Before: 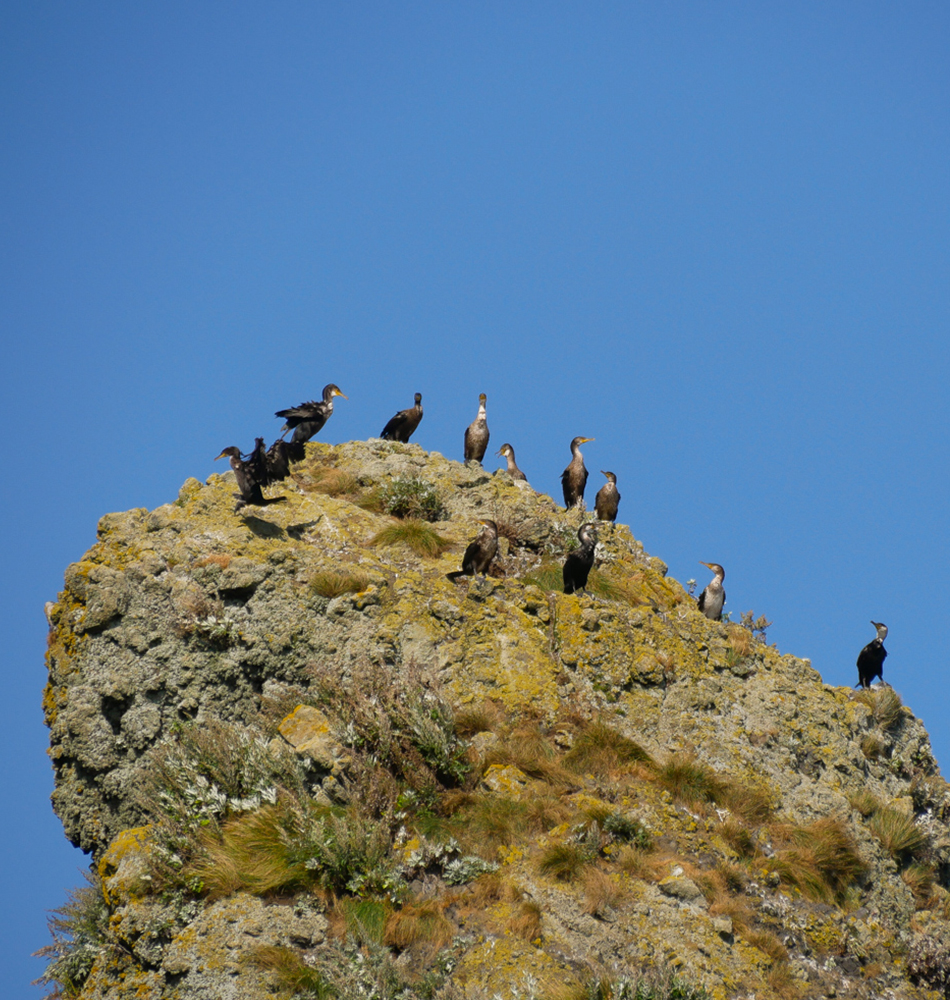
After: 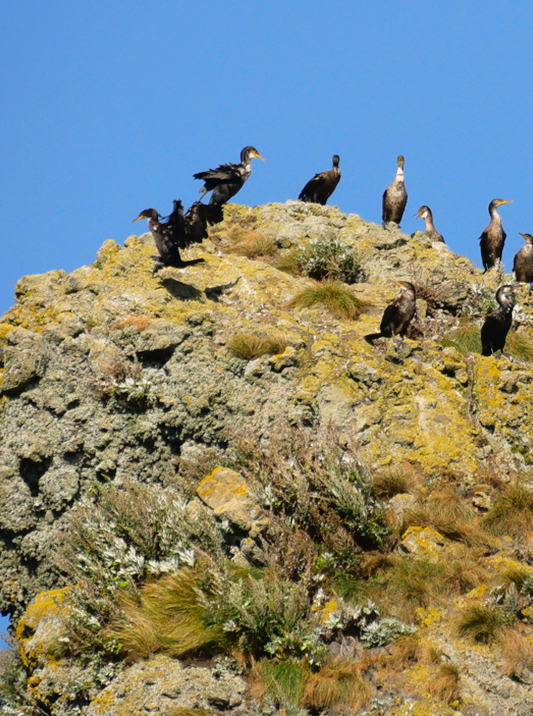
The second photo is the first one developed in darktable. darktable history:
crop: left 8.652%, top 23.885%, right 35.152%, bottom 4.483%
tone curve: curves: ch0 [(0, 0.013) (0.129, 0.1) (0.327, 0.382) (0.489, 0.573) (0.66, 0.748) (0.858, 0.926) (1, 0.977)]; ch1 [(0, 0) (0.353, 0.344) (0.45, 0.46) (0.498, 0.495) (0.521, 0.506) (0.563, 0.559) (0.592, 0.585) (0.657, 0.655) (1, 1)]; ch2 [(0, 0) (0.333, 0.346) (0.375, 0.375) (0.427, 0.44) (0.5, 0.501) (0.505, 0.499) (0.528, 0.533) (0.579, 0.61) (0.612, 0.644) (0.66, 0.715) (1, 1)]
